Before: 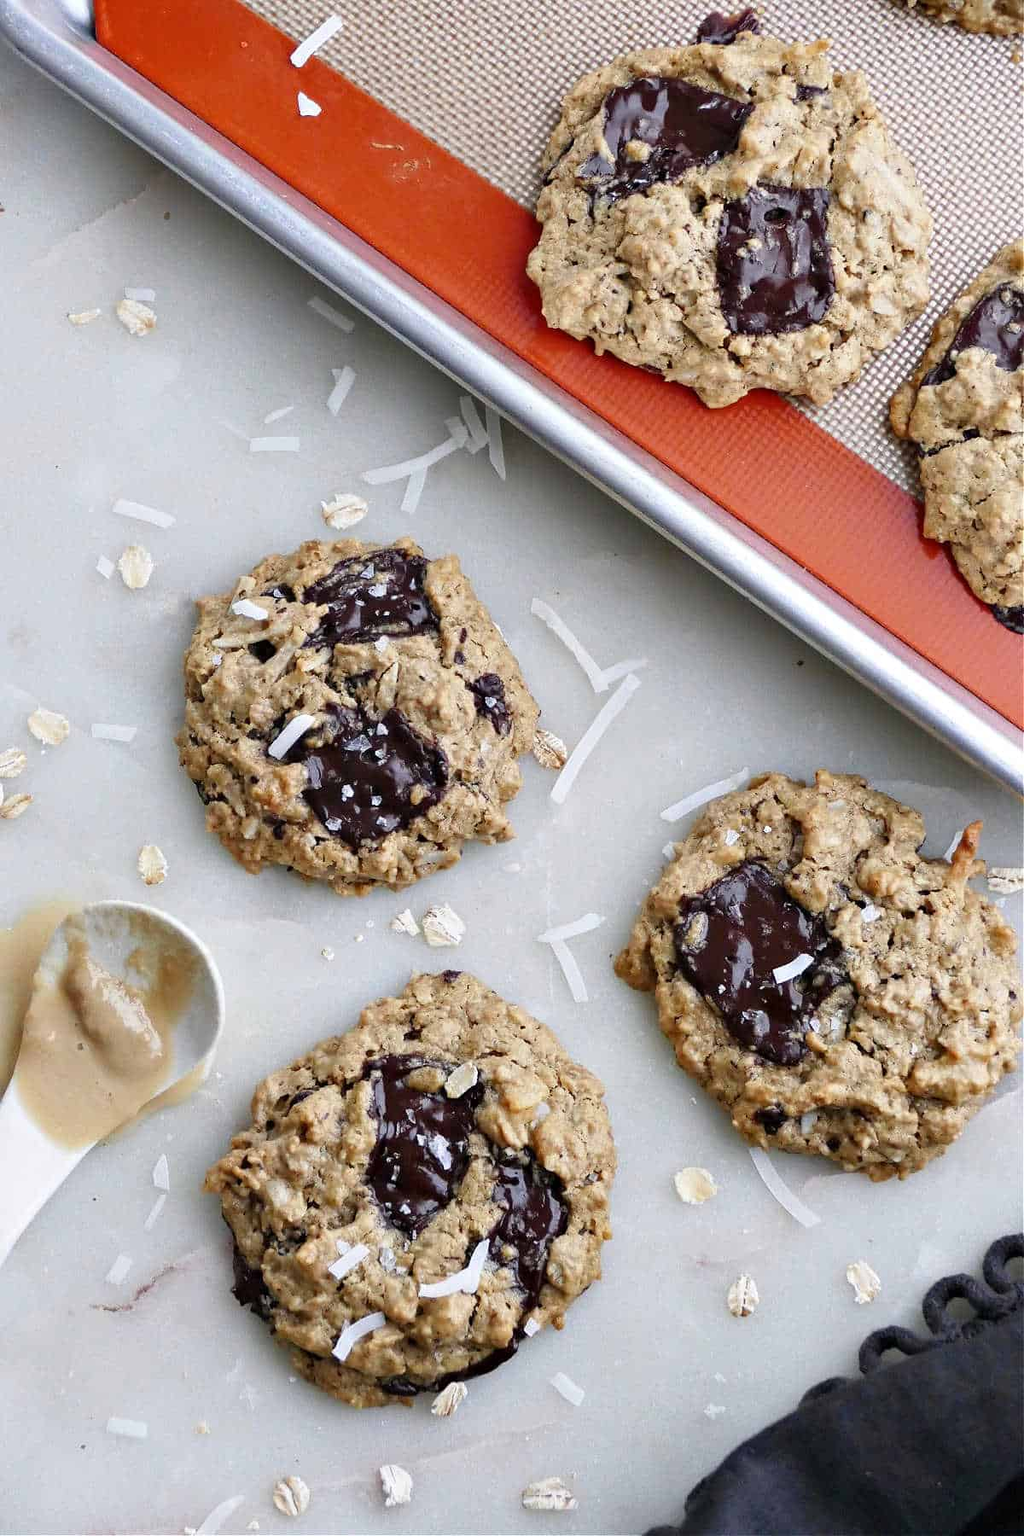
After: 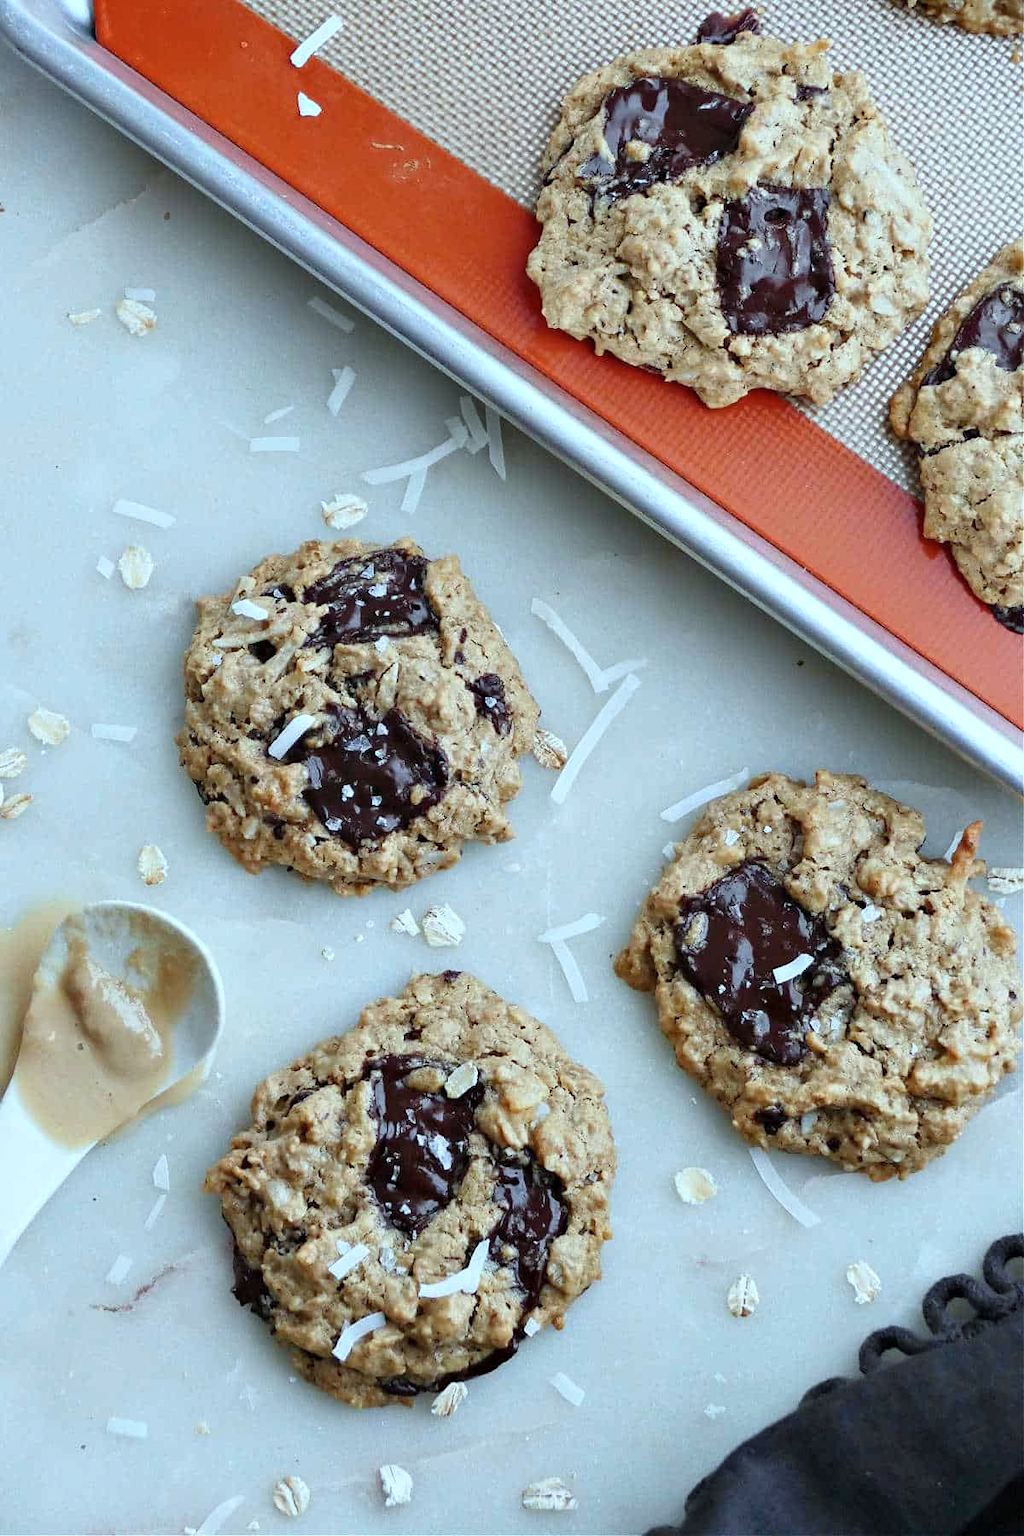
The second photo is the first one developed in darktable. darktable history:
color correction: highlights a* -10.15, highlights b* -9.98
